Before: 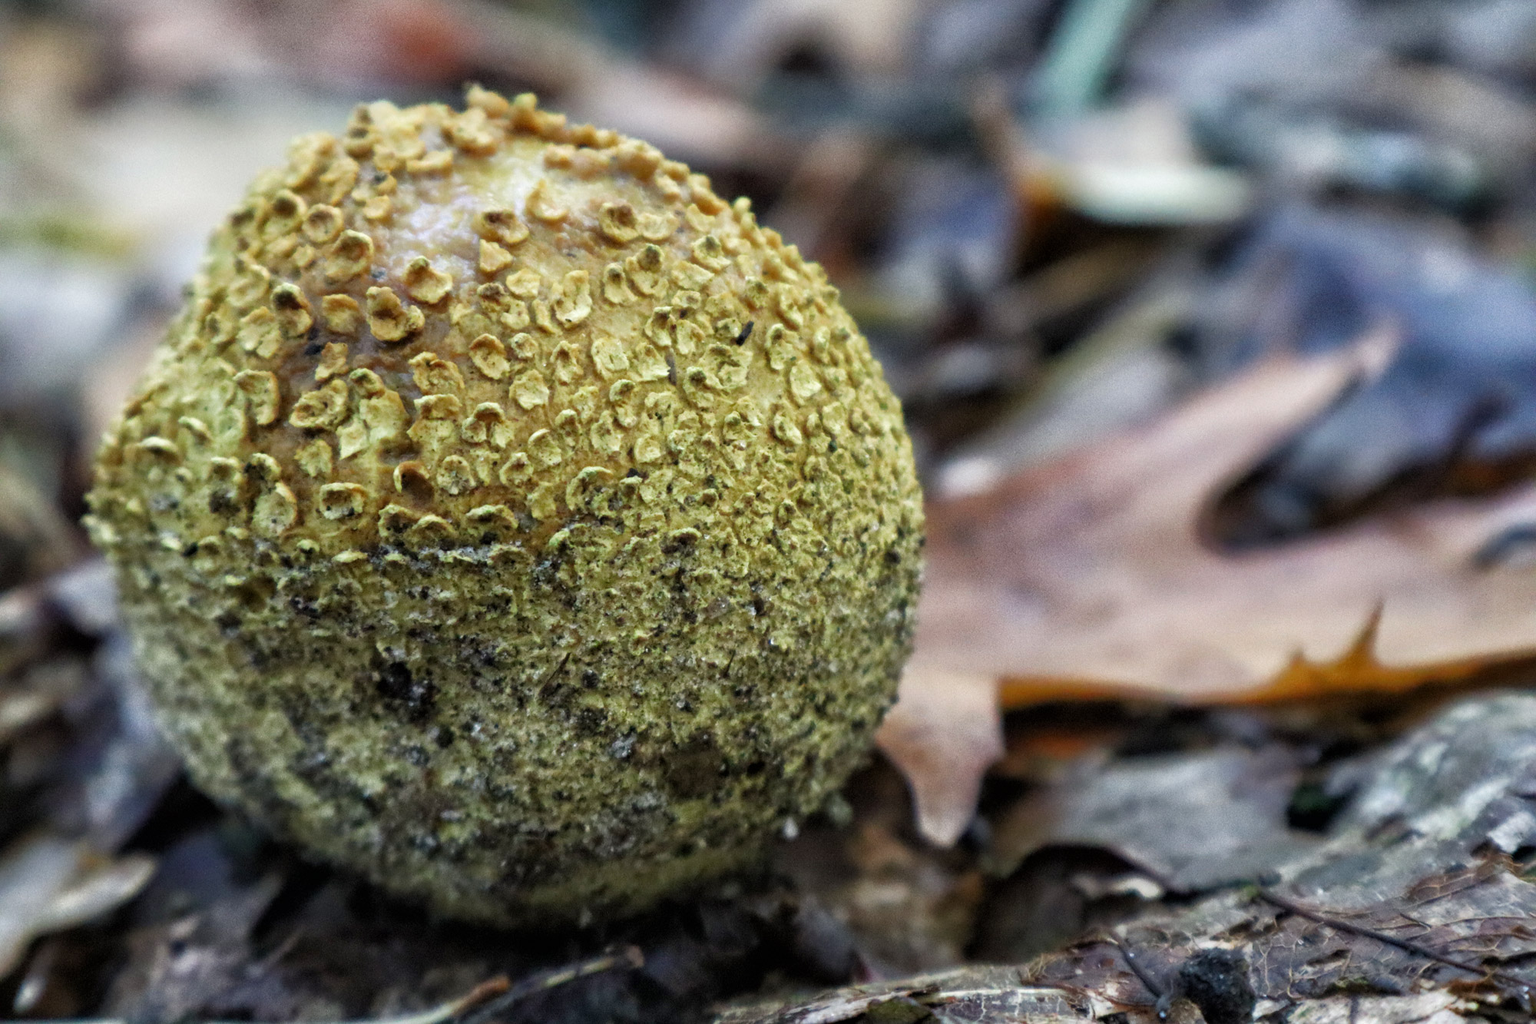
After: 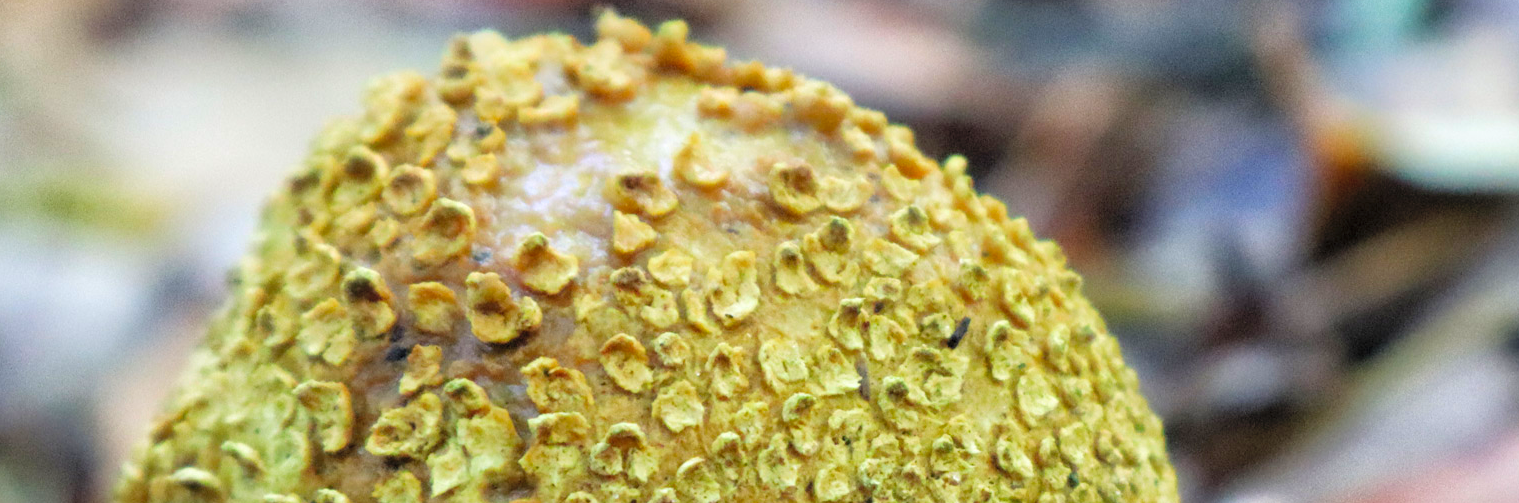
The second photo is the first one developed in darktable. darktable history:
tone equalizer: edges refinement/feathering 500, mask exposure compensation -1.26 EV, preserve details no
crop: left 0.564%, top 7.631%, right 23.46%, bottom 54.579%
contrast brightness saturation: contrast 0.069, brightness 0.175, saturation 0.4
